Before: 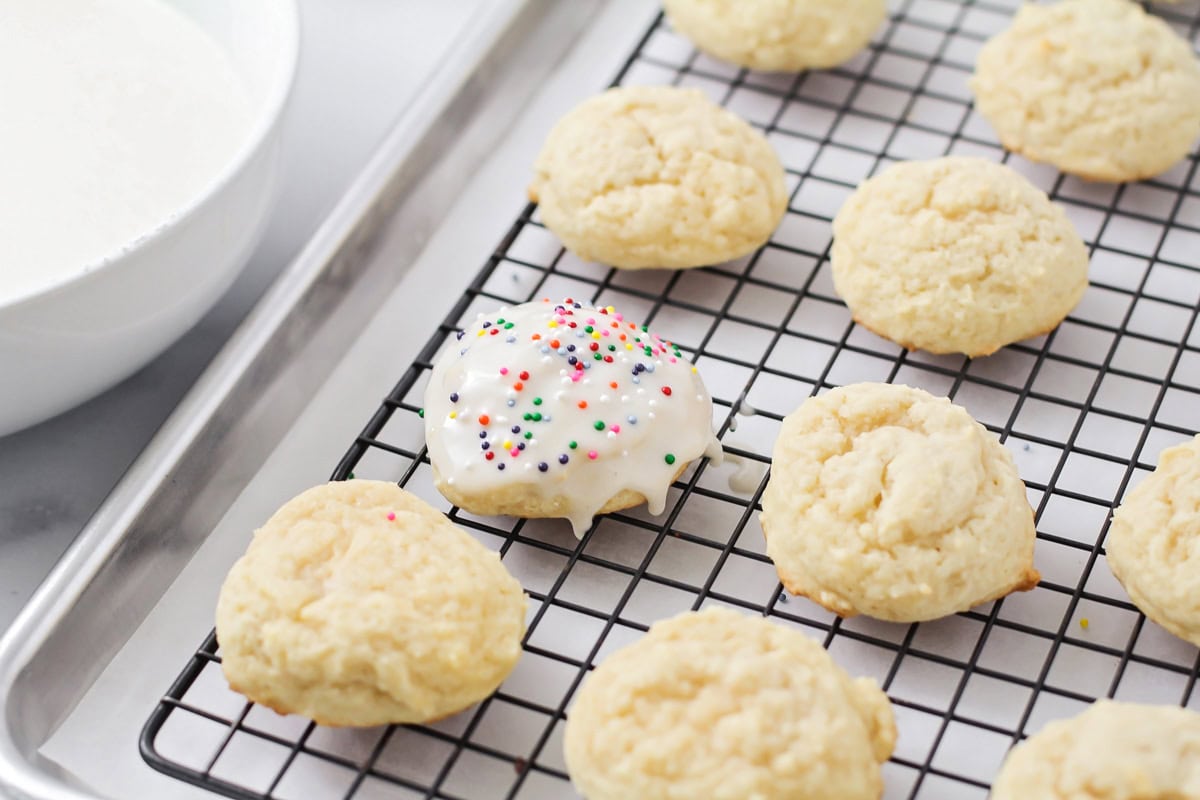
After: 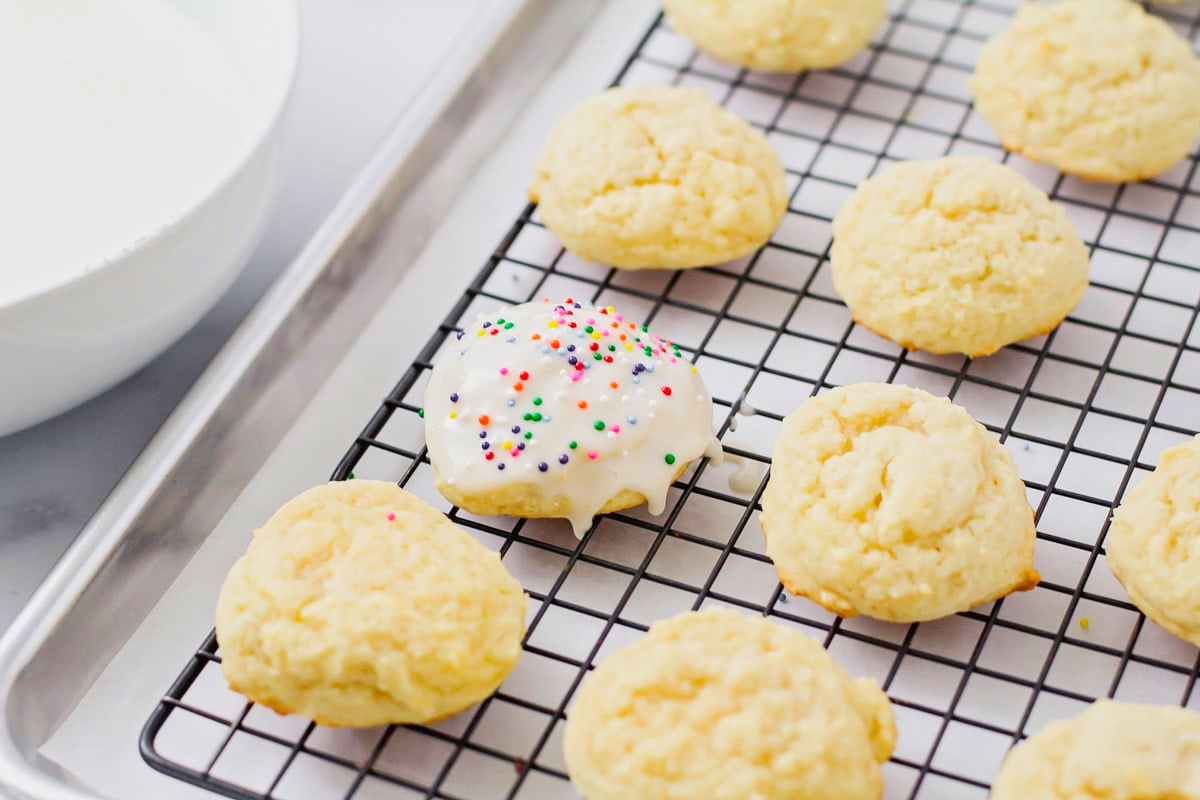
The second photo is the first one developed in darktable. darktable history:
filmic rgb: black relative exposure -16 EV, threshold -0.33 EV, transition 3.19 EV, structure ↔ texture 100%, target black luminance 0%, hardness 7.57, latitude 72.96%, contrast 0.908, highlights saturation mix 10%, shadows ↔ highlights balance -0.38%, add noise in highlights 0, preserve chrominance no, color science v4 (2020), iterations of high-quality reconstruction 10, enable highlight reconstruction true
tone curve: curves: ch0 [(0, 0) (0.003, 0.003) (0.011, 0.012) (0.025, 0.027) (0.044, 0.048) (0.069, 0.076) (0.1, 0.109) (0.136, 0.148) (0.177, 0.194) (0.224, 0.245) (0.277, 0.303) (0.335, 0.366) (0.399, 0.436) (0.468, 0.511) (0.543, 0.593) (0.623, 0.681) (0.709, 0.775) (0.801, 0.875) (0.898, 0.954) (1, 1)], preserve colors none
color balance rgb: global vibrance 42.74%
